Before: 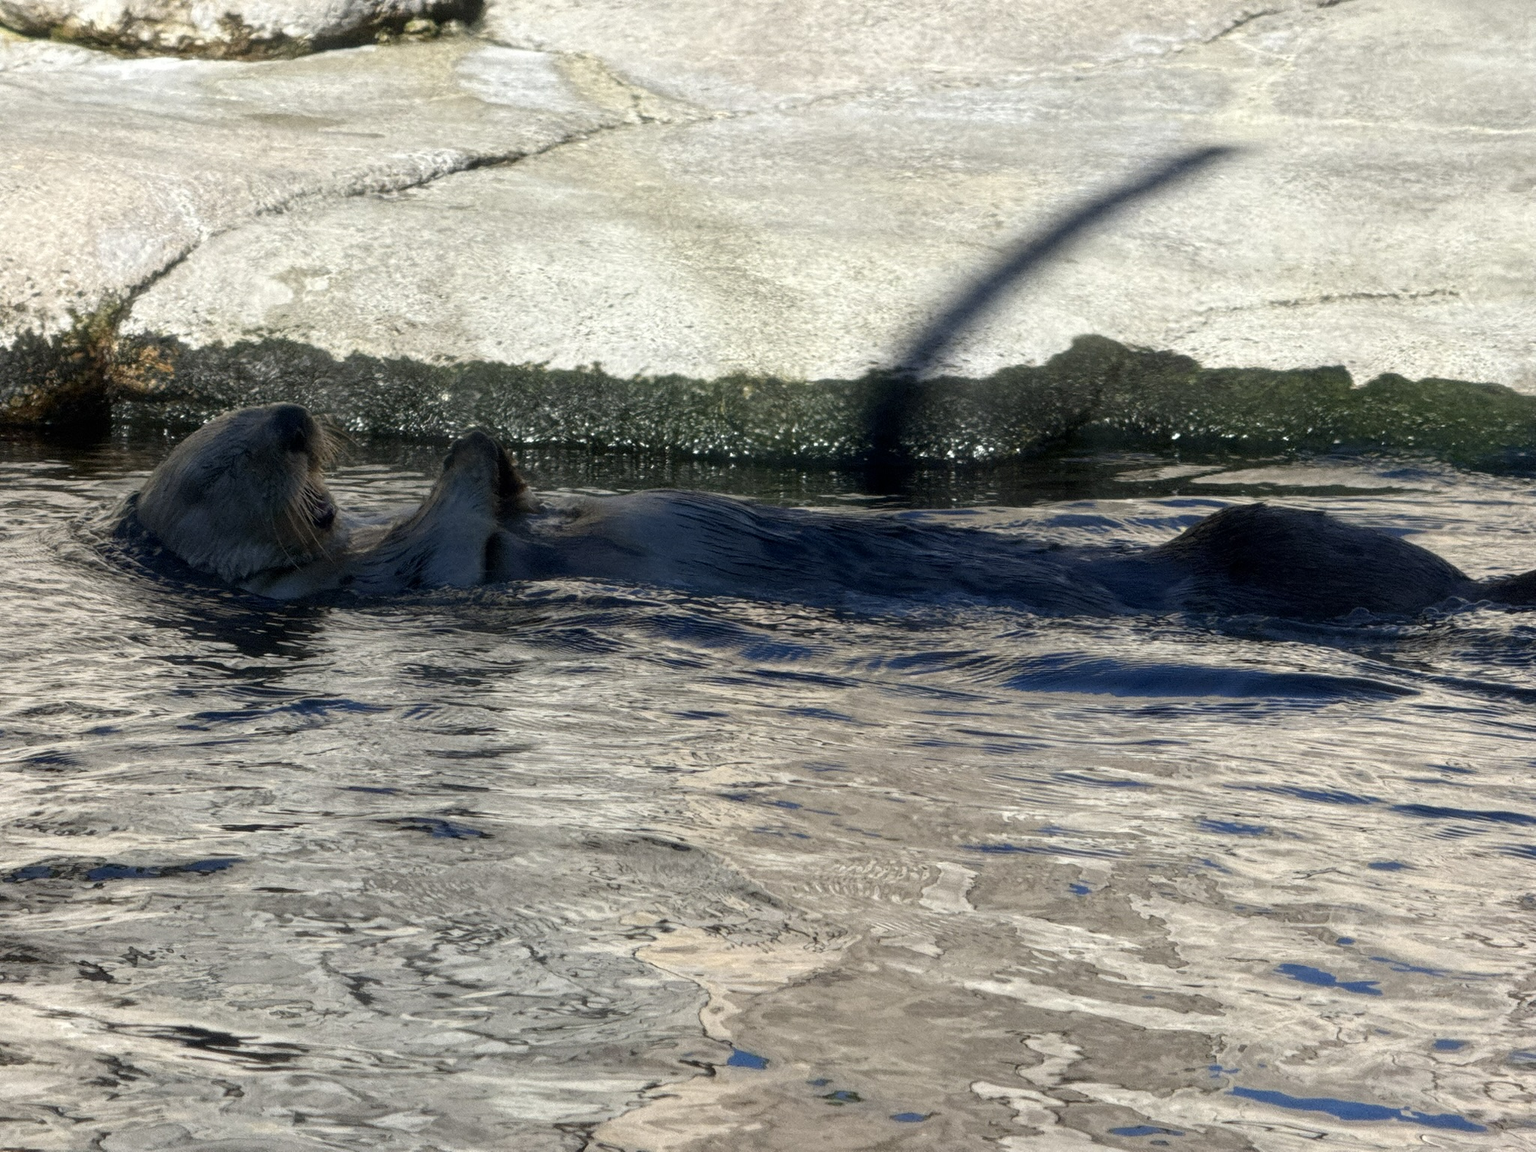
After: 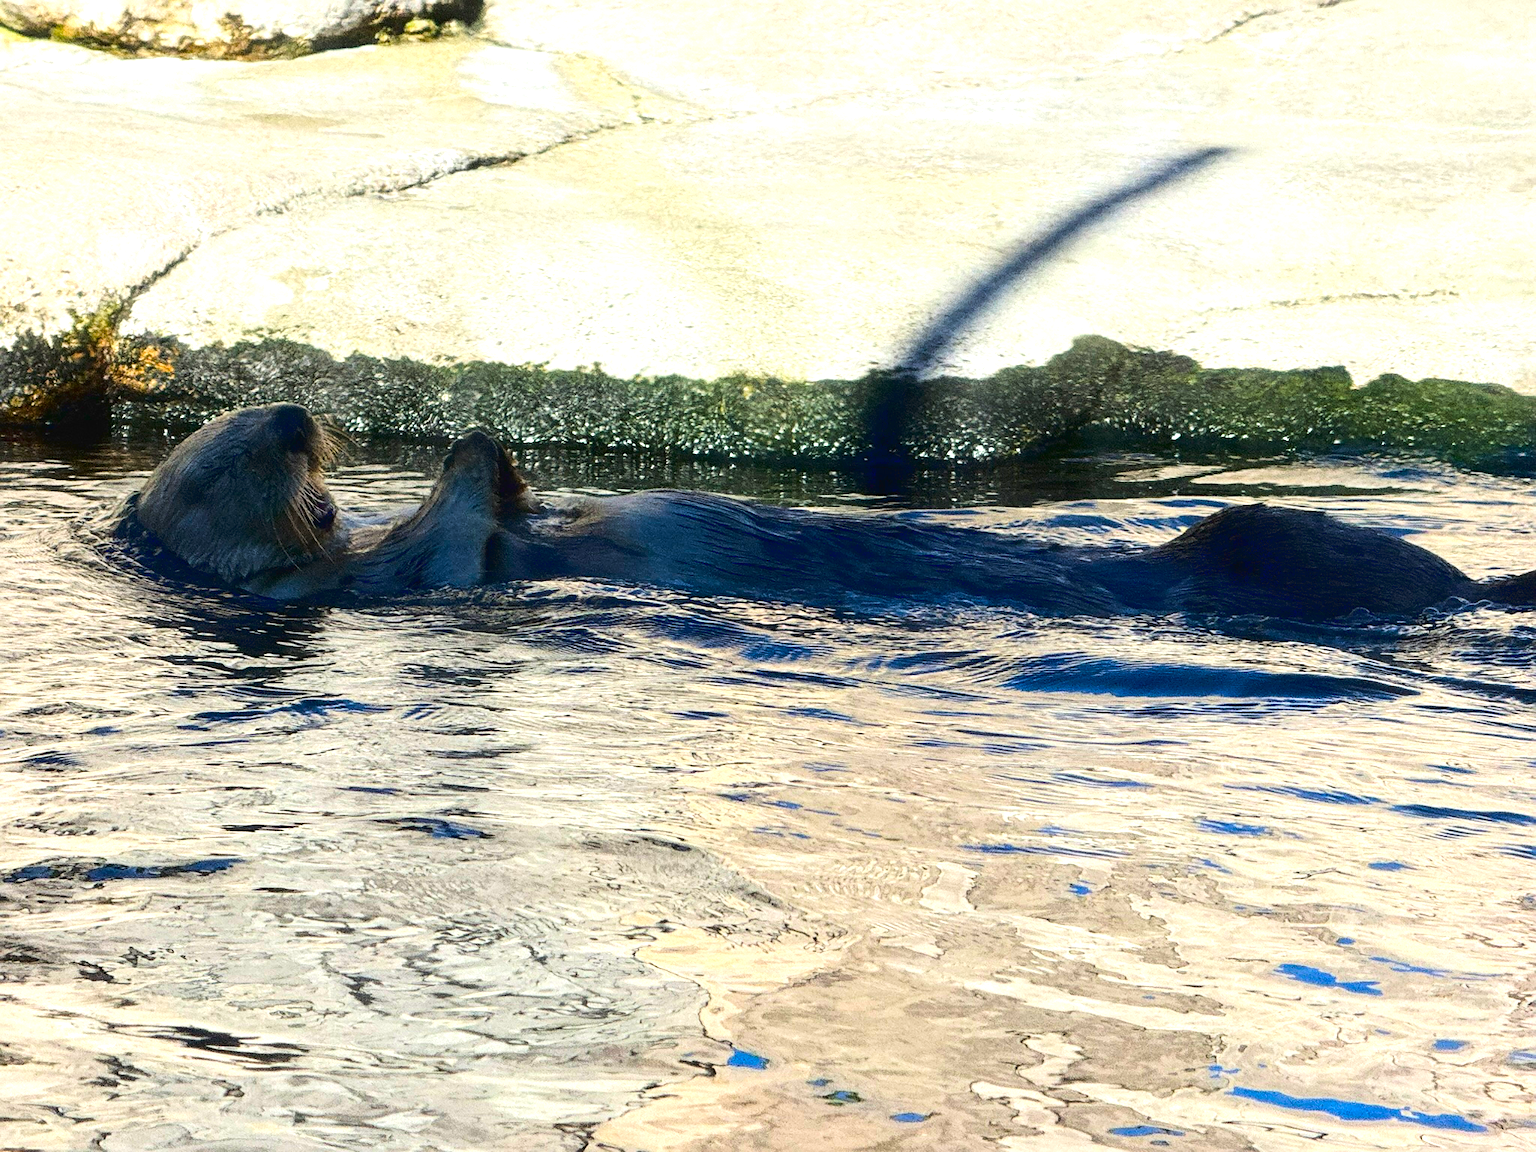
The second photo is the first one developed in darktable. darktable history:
color balance rgb: global offset › hue 171.65°, perceptual saturation grading › global saturation 0.765%, perceptual brilliance grading › global brilliance 24.7%, global vibrance 50.841%
sharpen: on, module defaults
tone curve: curves: ch0 [(0, 0.028) (0.037, 0.05) (0.123, 0.114) (0.19, 0.176) (0.269, 0.27) (0.48, 0.57) (0.595, 0.695) (0.718, 0.823) (0.855, 0.913) (1, 0.982)]; ch1 [(0, 0) (0.243, 0.245) (0.422, 0.415) (0.493, 0.495) (0.508, 0.506) (0.536, 0.538) (0.569, 0.58) (0.611, 0.644) (0.769, 0.807) (1, 1)]; ch2 [(0, 0) (0.249, 0.216) (0.349, 0.321) (0.424, 0.442) (0.476, 0.483) (0.498, 0.499) (0.517, 0.519) (0.532, 0.547) (0.569, 0.608) (0.614, 0.661) (0.706, 0.75) (0.808, 0.809) (0.991, 0.968)], color space Lab, linked channels, preserve colors none
